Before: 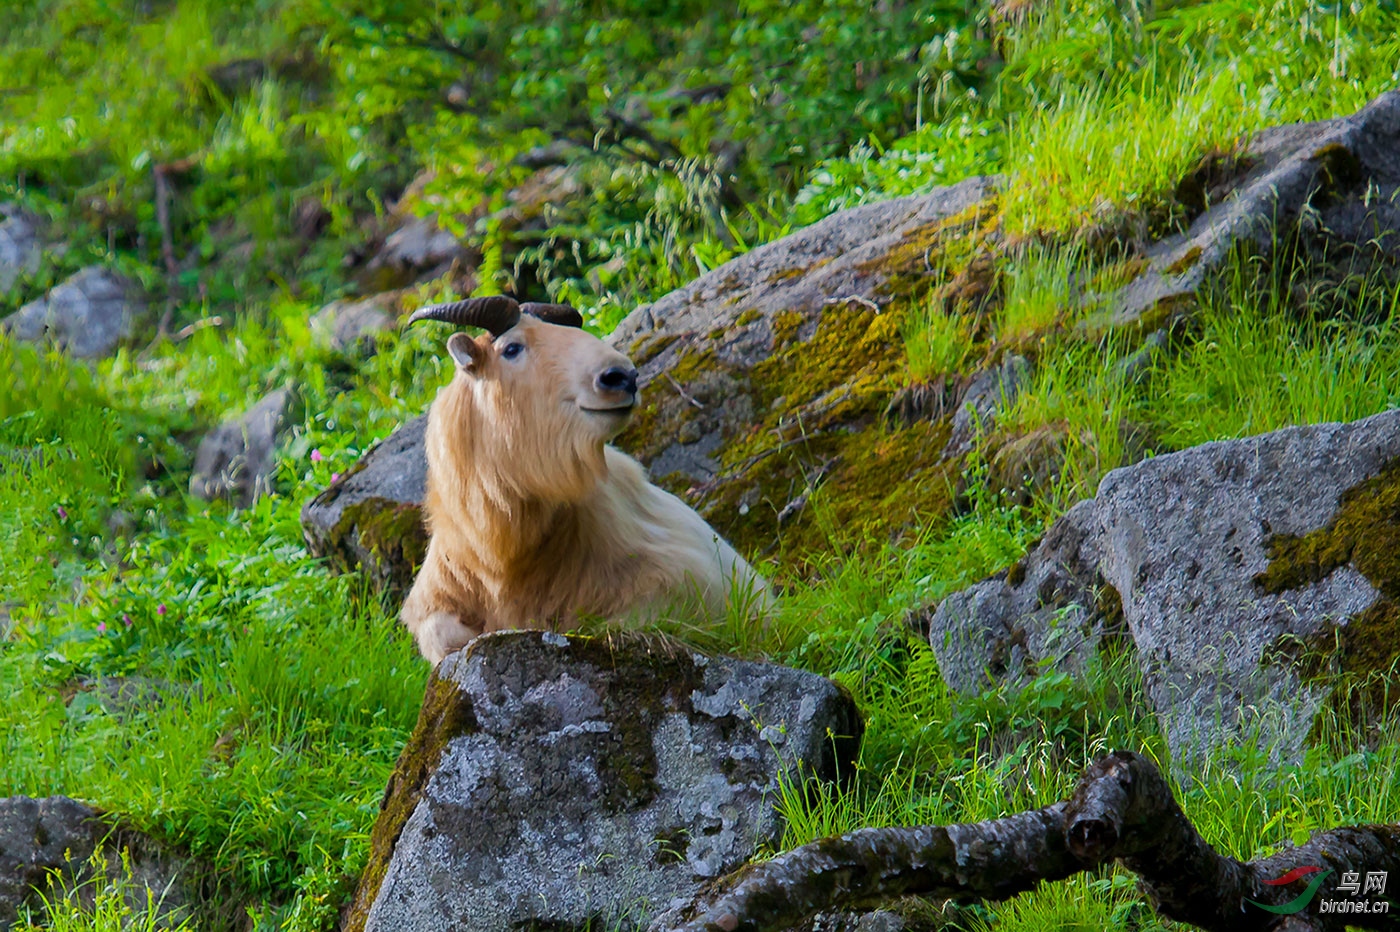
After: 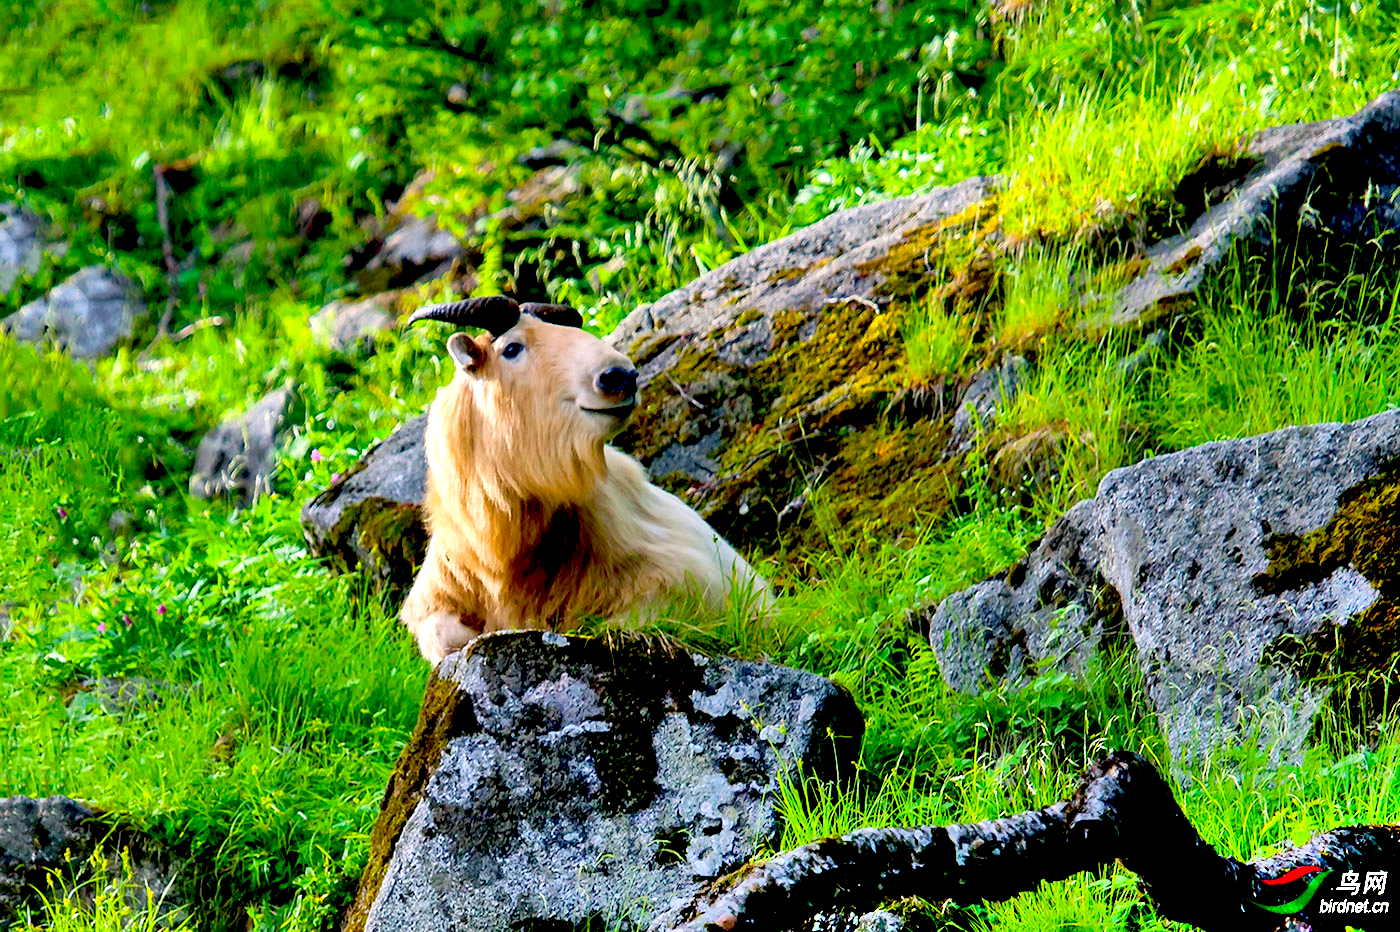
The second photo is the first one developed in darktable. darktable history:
exposure: black level correction 0.035, exposure 0.9 EV, compensate highlight preservation false
color correction: highlights a* 4.02, highlights b* 4.98, shadows a* -7.55, shadows b* 4.98
shadows and highlights: radius 100.41, shadows 50.55, highlights -64.36, highlights color adjustment 49.82%, soften with gaussian
